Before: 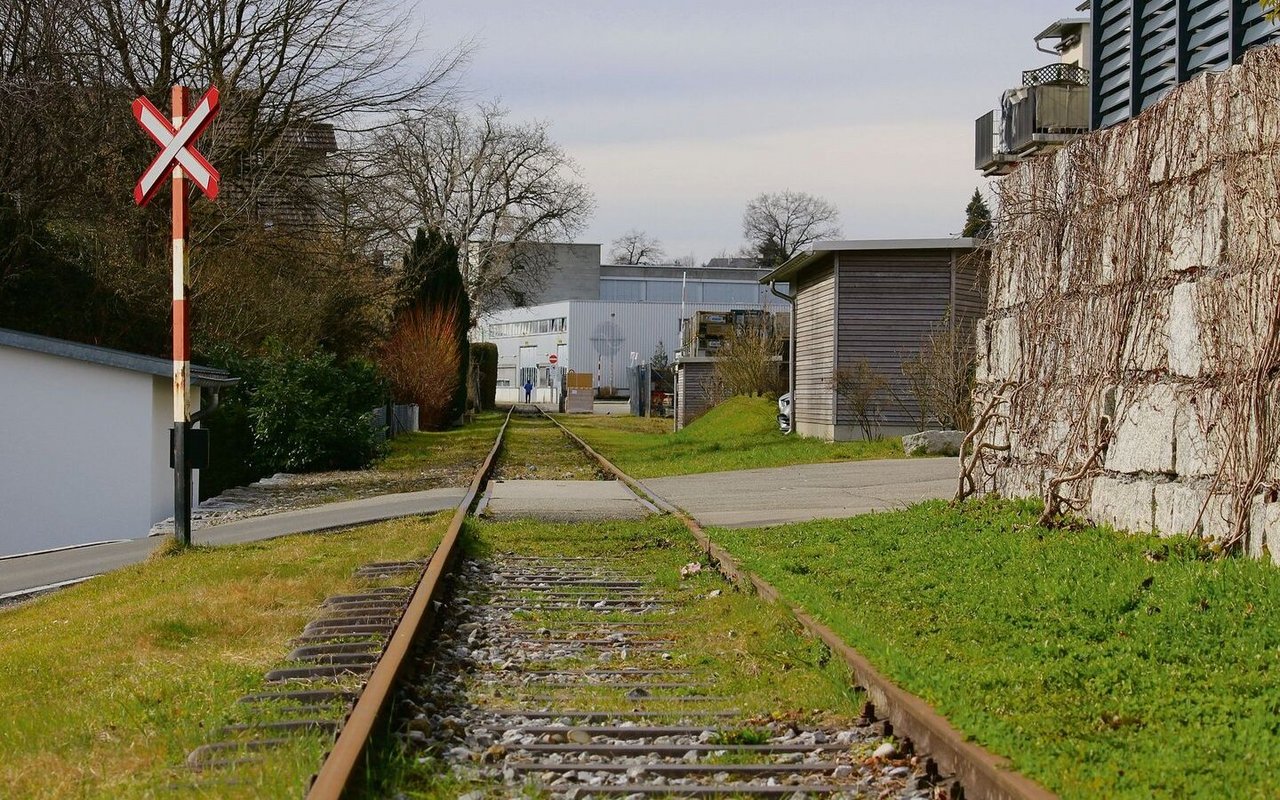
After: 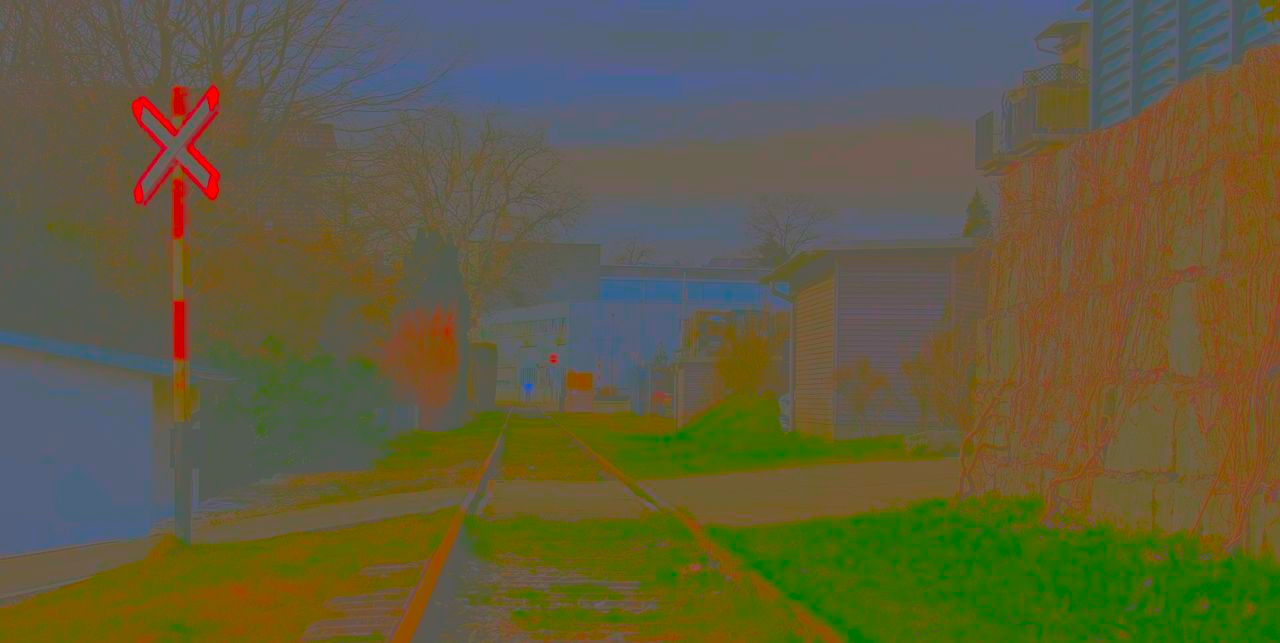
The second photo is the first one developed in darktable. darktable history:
crop: bottom 19.586%
tone equalizer: -8 EV -1.08 EV, -7 EV -1.02 EV, -6 EV -0.854 EV, -5 EV -0.569 EV, -3 EV 0.6 EV, -2 EV 0.884 EV, -1 EV 1 EV, +0 EV 1.07 EV, edges refinement/feathering 500, mask exposure compensation -1.57 EV, preserve details no
exposure: black level correction 0, exposure 0.703 EV, compensate highlight preservation false
haze removal: compatibility mode true, adaptive false
sharpen: on, module defaults
local contrast: highlights 63%, detail 143%, midtone range 0.43
color zones: curves: ch1 [(0, 0.469) (0.01, 0.469) (0.12, 0.446) (0.248, 0.469) (0.5, 0.5) (0.748, 0.5) (0.99, 0.469) (1, 0.469)]
contrast brightness saturation: contrast -0.974, brightness -0.175, saturation 0.763
